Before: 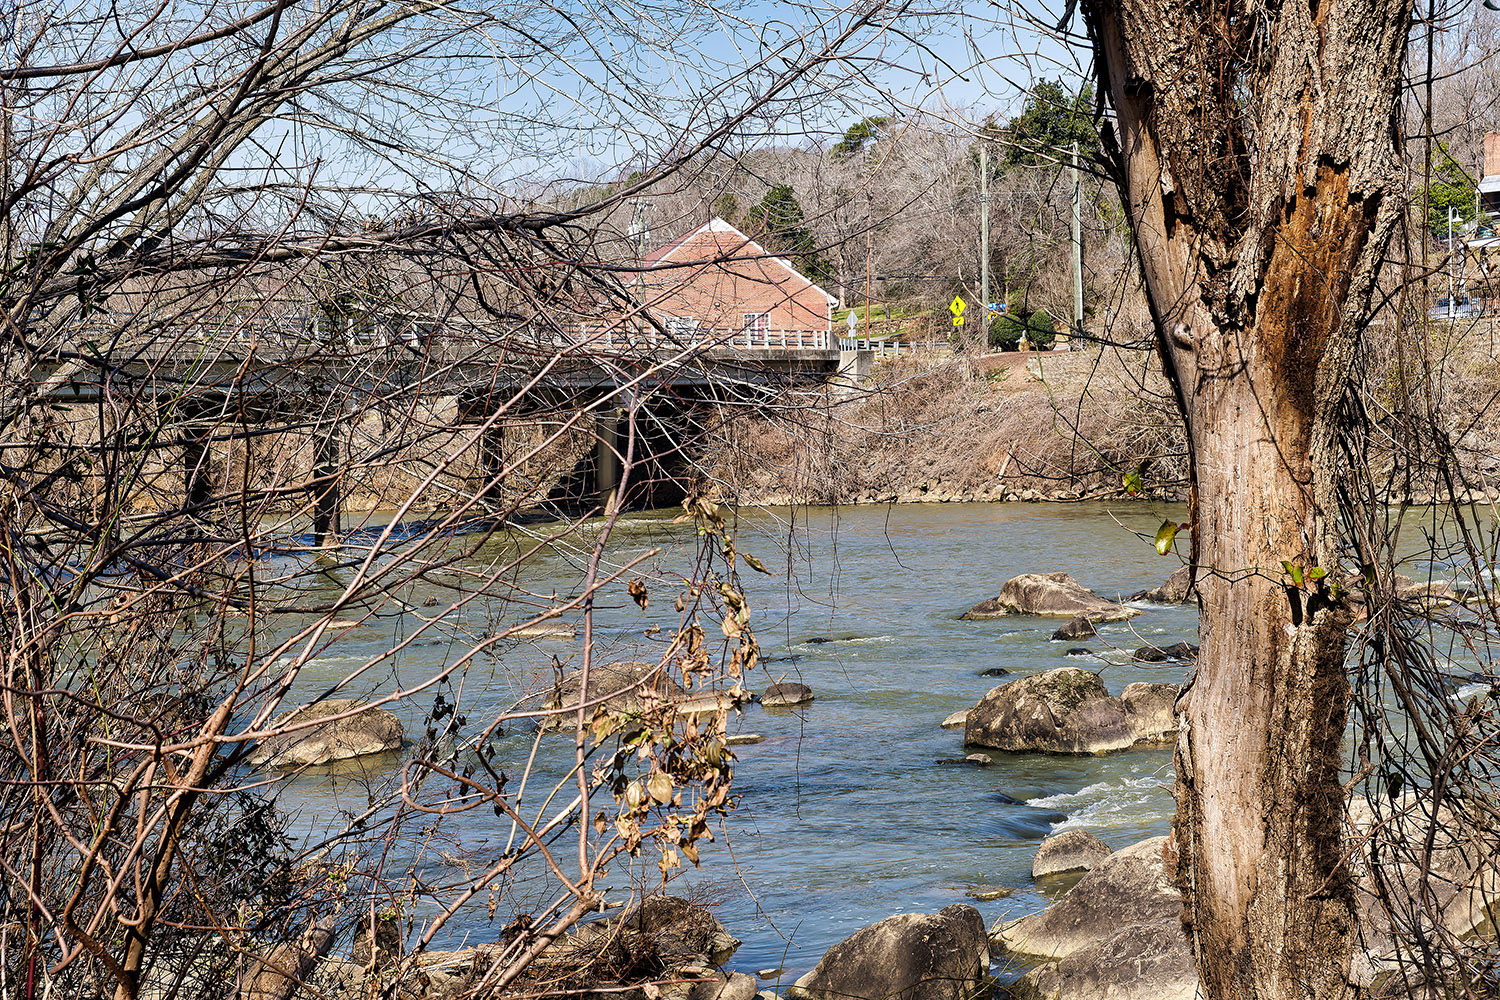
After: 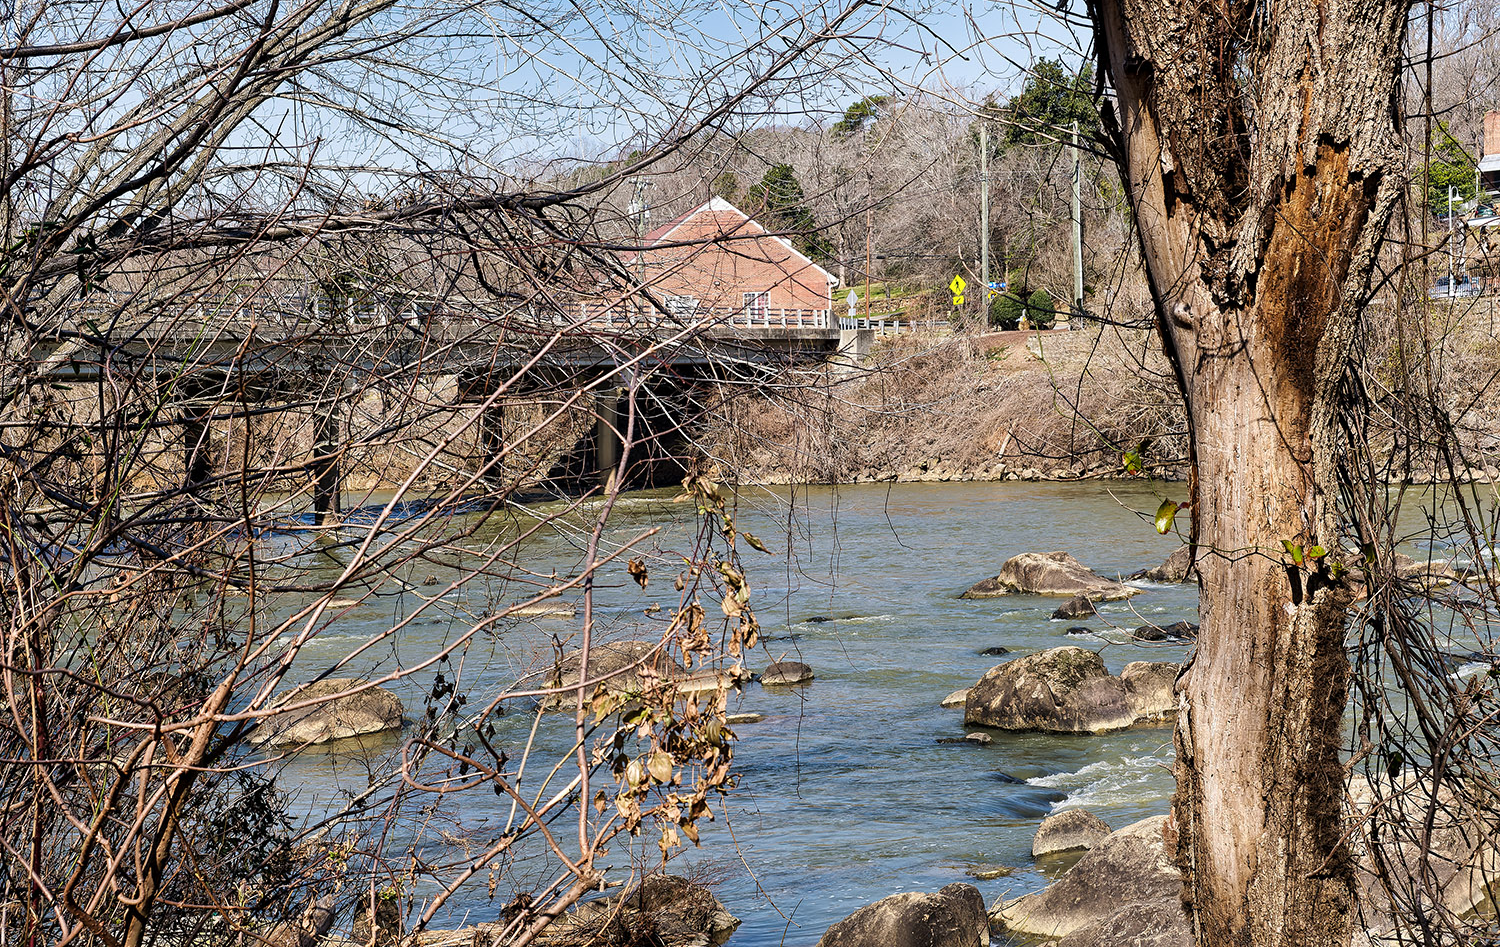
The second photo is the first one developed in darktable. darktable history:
crop and rotate: top 2.128%, bottom 3.165%
